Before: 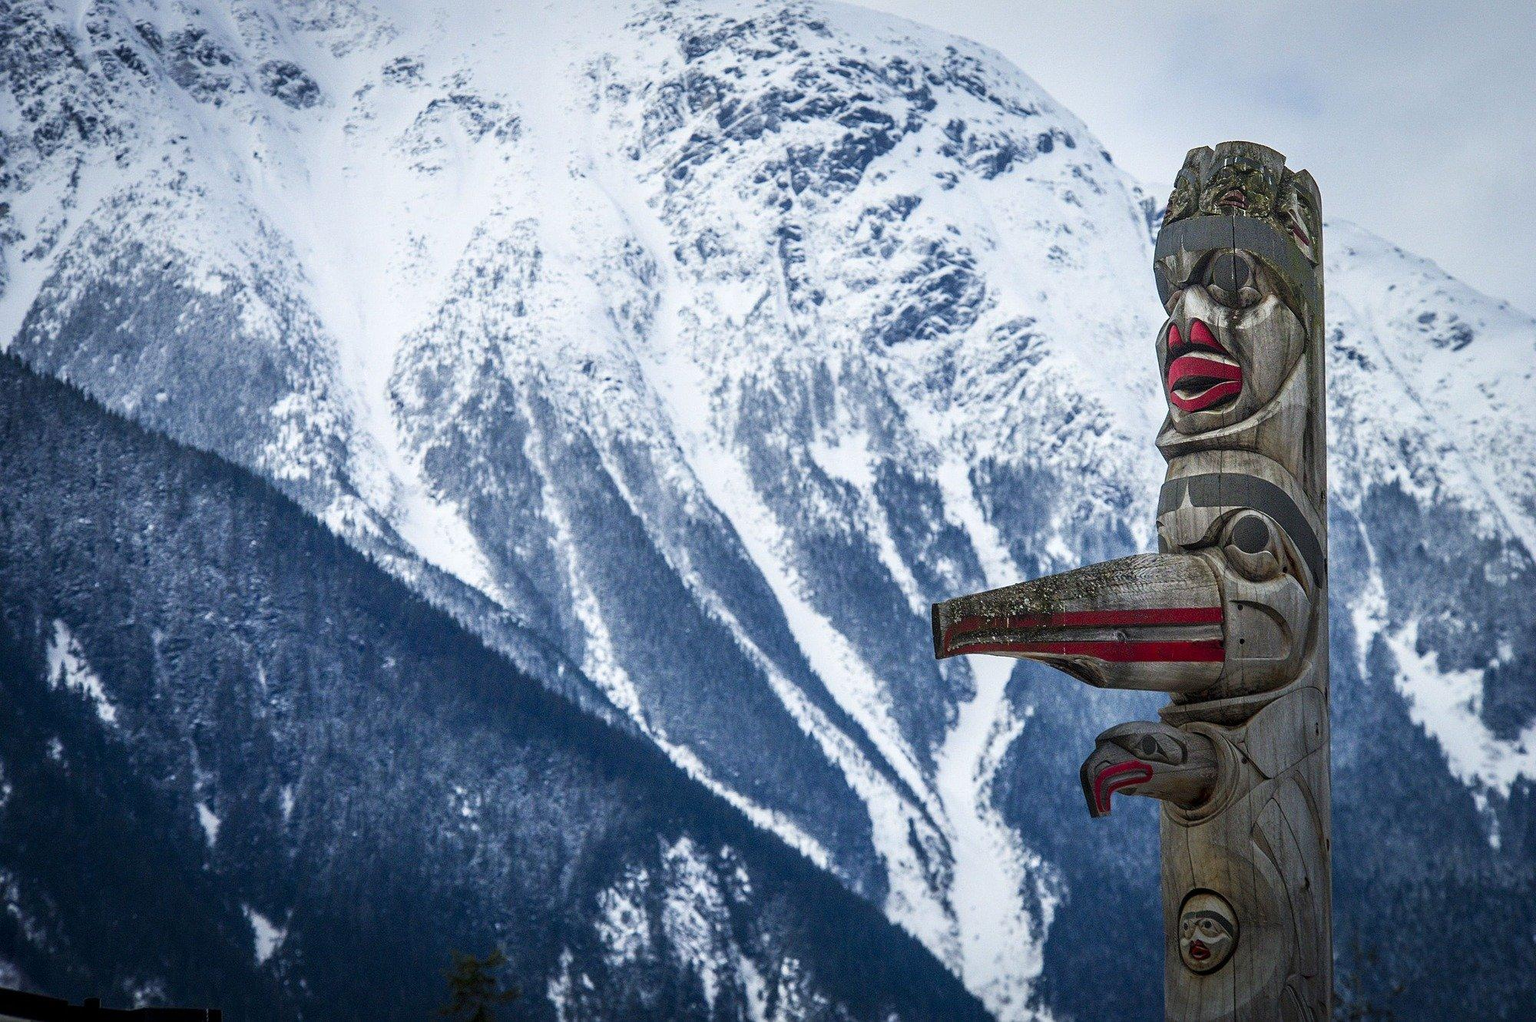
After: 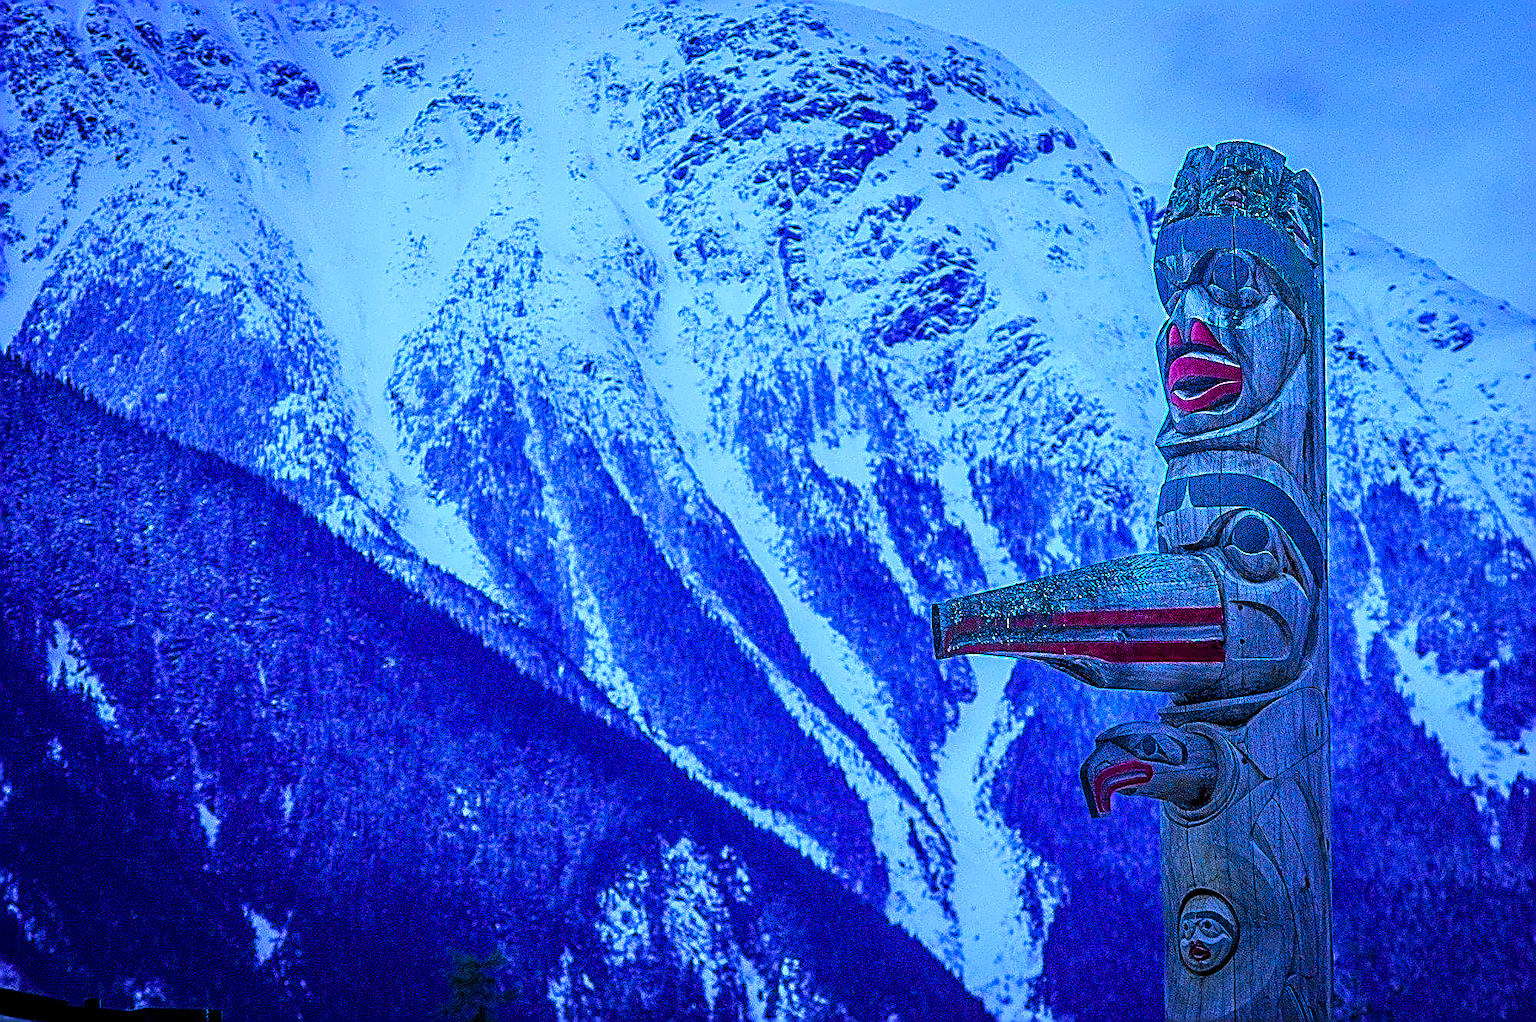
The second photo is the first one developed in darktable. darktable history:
color calibration: output R [0.948, 0.091, -0.04, 0], output G [-0.3, 1.384, -0.085, 0], output B [-0.108, 0.061, 1.08, 0], illuminant as shot in camera, x 0.484, y 0.43, temperature 2405.29 K
color equalizer: hue › orange 17, brightness › red 0.9, node placement -23°
local contrast: on, module defaults
lens correction: correction method embedded metadata, crop 3.48, focal 6.9, aperture 1.7, distance 0.238, camera "Pixel 9 Pro", lens "Pixel 9 Pro back camera 6.9mm f/1.7"
denoise (profiled): patch size 2, preserve shadows 1.02, bias correction -0.395, scattering 0.3, a [0, 0, 0], compensate highlight preservation false
haze removal: on, module defaults
sharpen: amount 2
raw chromatic aberrations: on, module defaults
